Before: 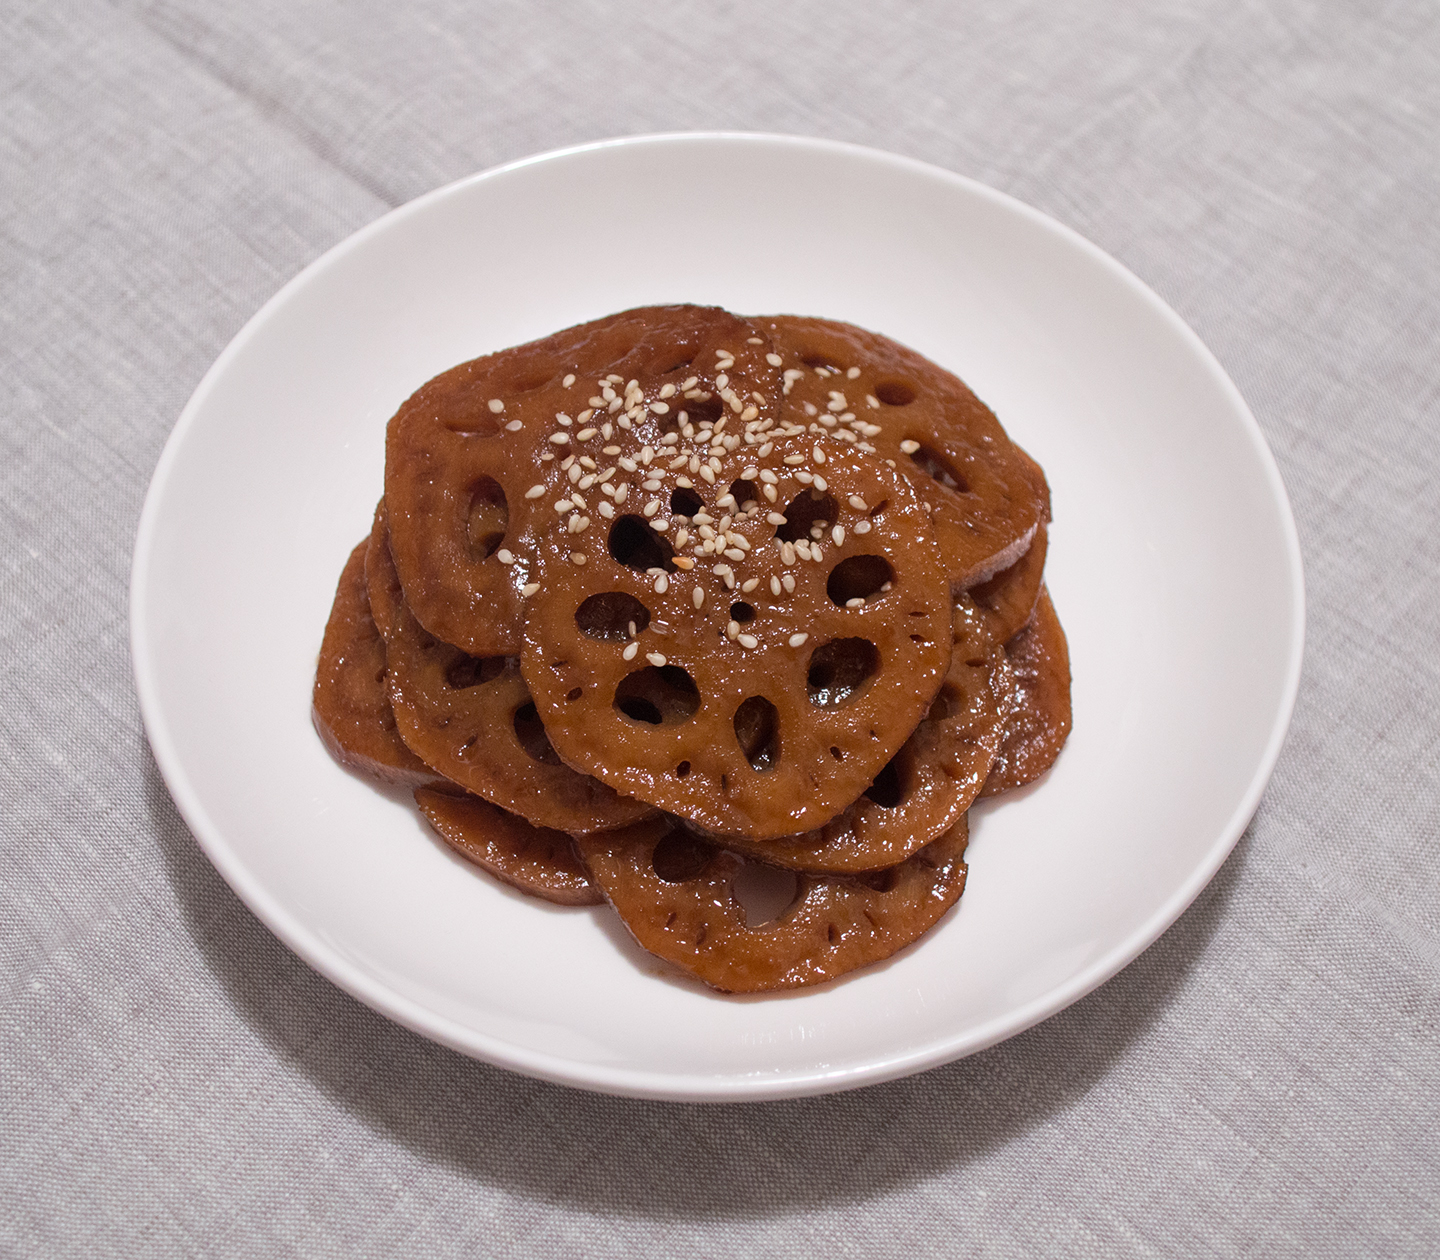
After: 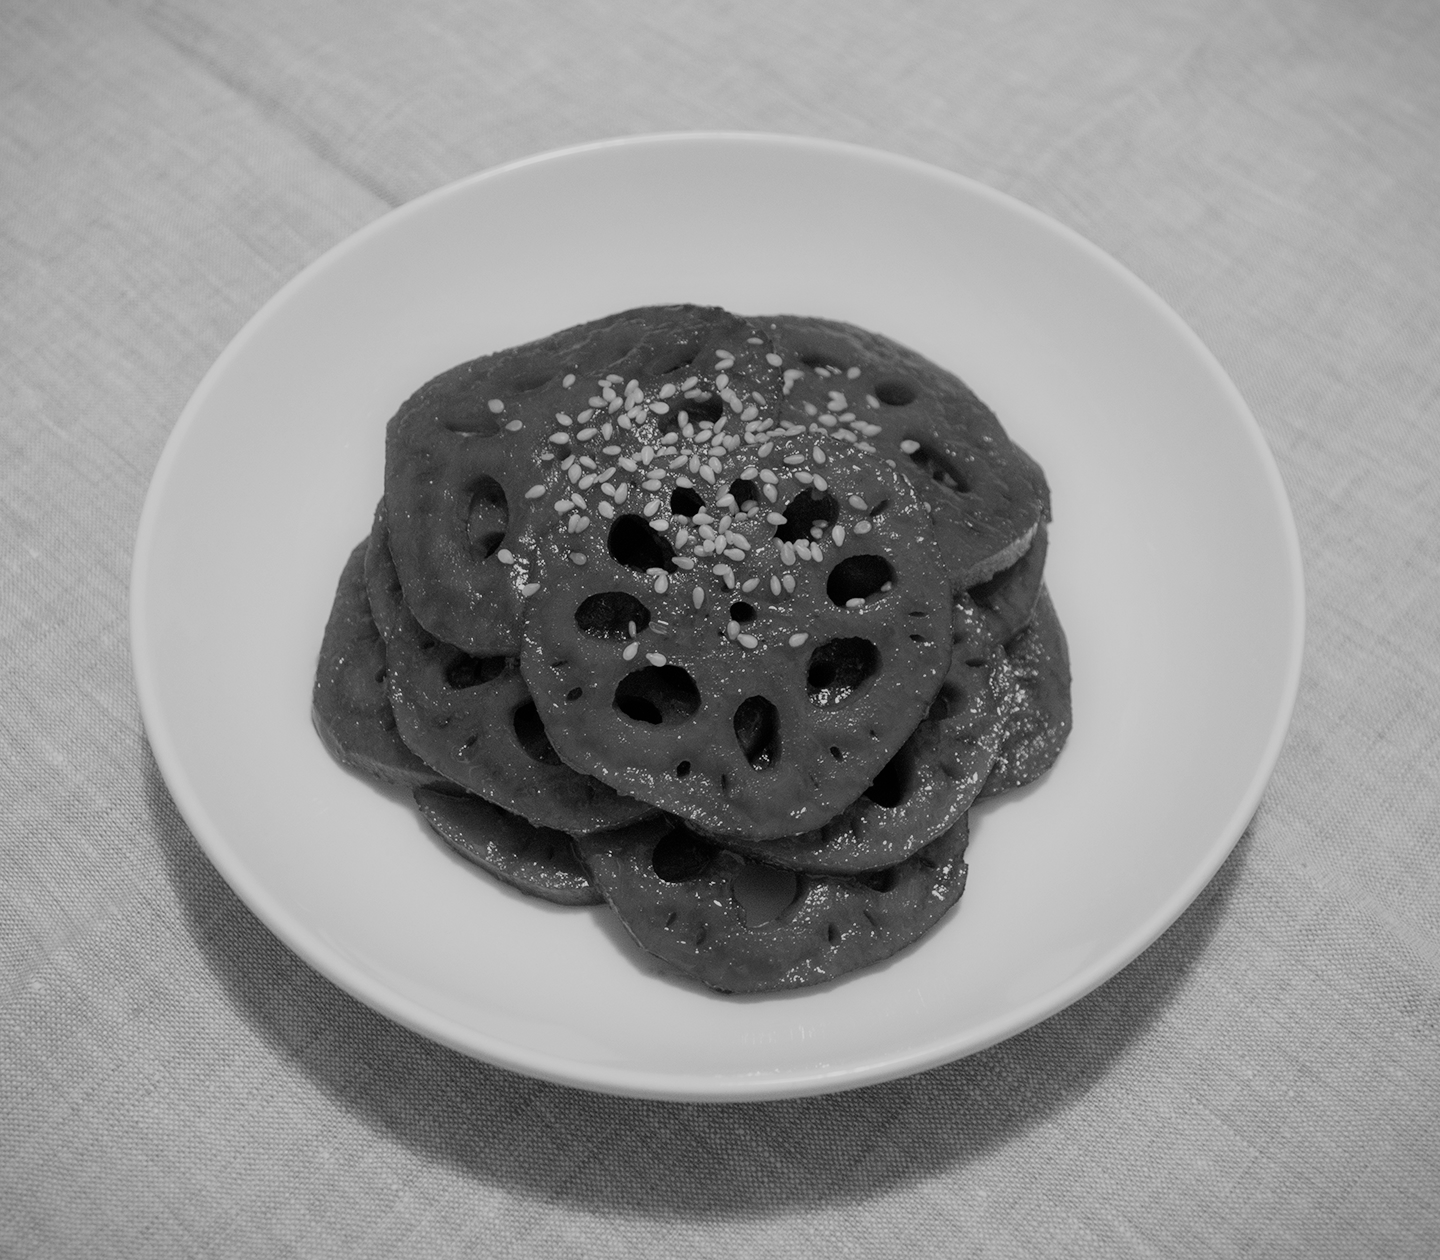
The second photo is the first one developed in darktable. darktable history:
vibrance: vibrance 100%
monochrome: a 0, b 0, size 0.5, highlights 0.57
filmic rgb: black relative exposure -7.65 EV, white relative exposure 4.56 EV, hardness 3.61
vignetting: fall-off start 100%, fall-off radius 71%, brightness -0.434, saturation -0.2, width/height ratio 1.178, dithering 8-bit output, unbound false
